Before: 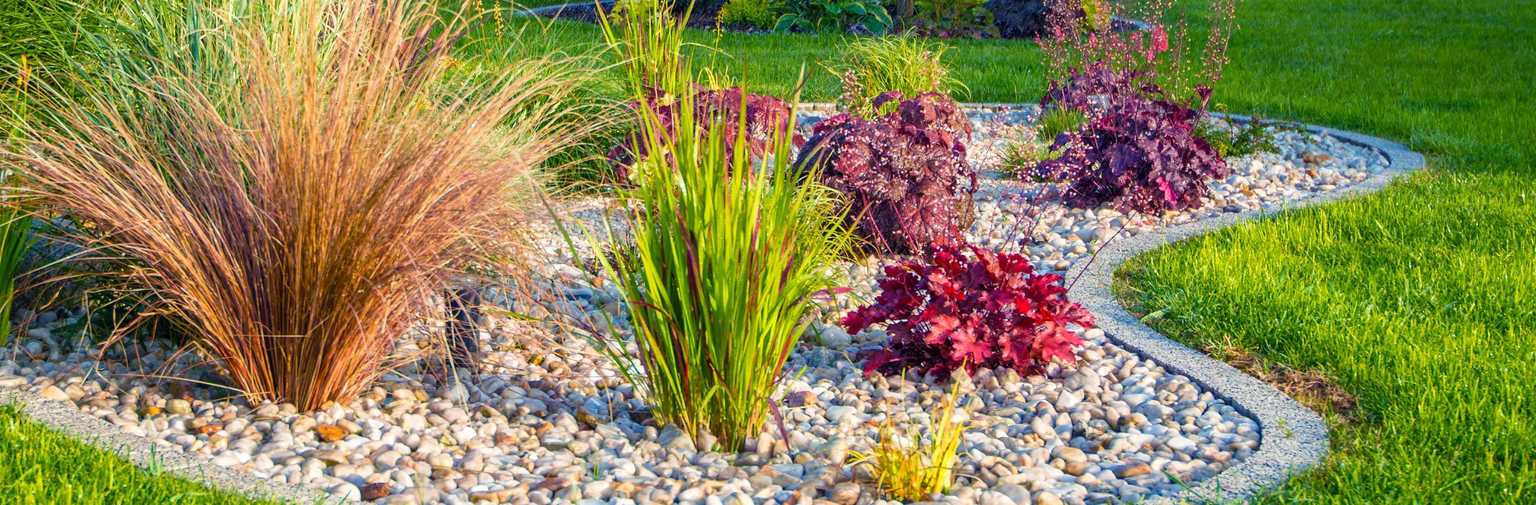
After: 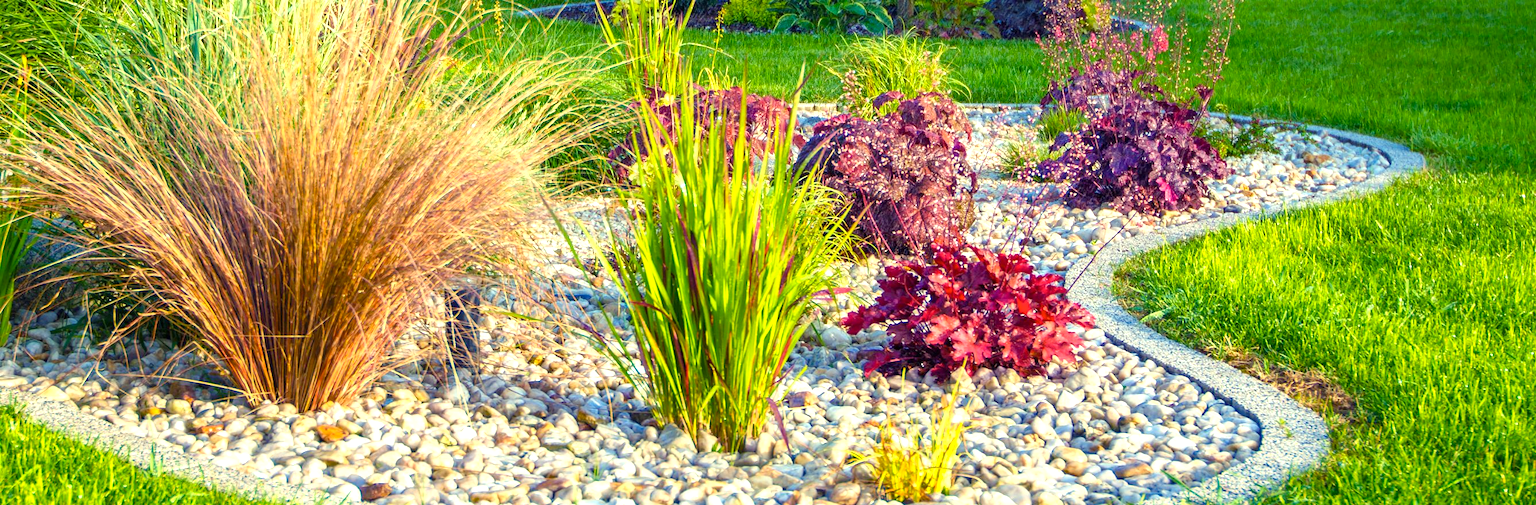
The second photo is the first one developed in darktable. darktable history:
color correction: highlights a* -5.7, highlights b* 10.82
color balance rgb: shadows lift › chroma 3.156%, shadows lift › hue 280.31°, highlights gain › chroma 0.179%, highlights gain › hue 331.41°, perceptual saturation grading › global saturation -1.512%, perceptual saturation grading › highlights -8.133%, perceptual saturation grading › mid-tones 7.314%, perceptual saturation grading › shadows 4.002%, global vibrance 20%
exposure: exposure 0.605 EV, compensate exposure bias true, compensate highlight preservation false
